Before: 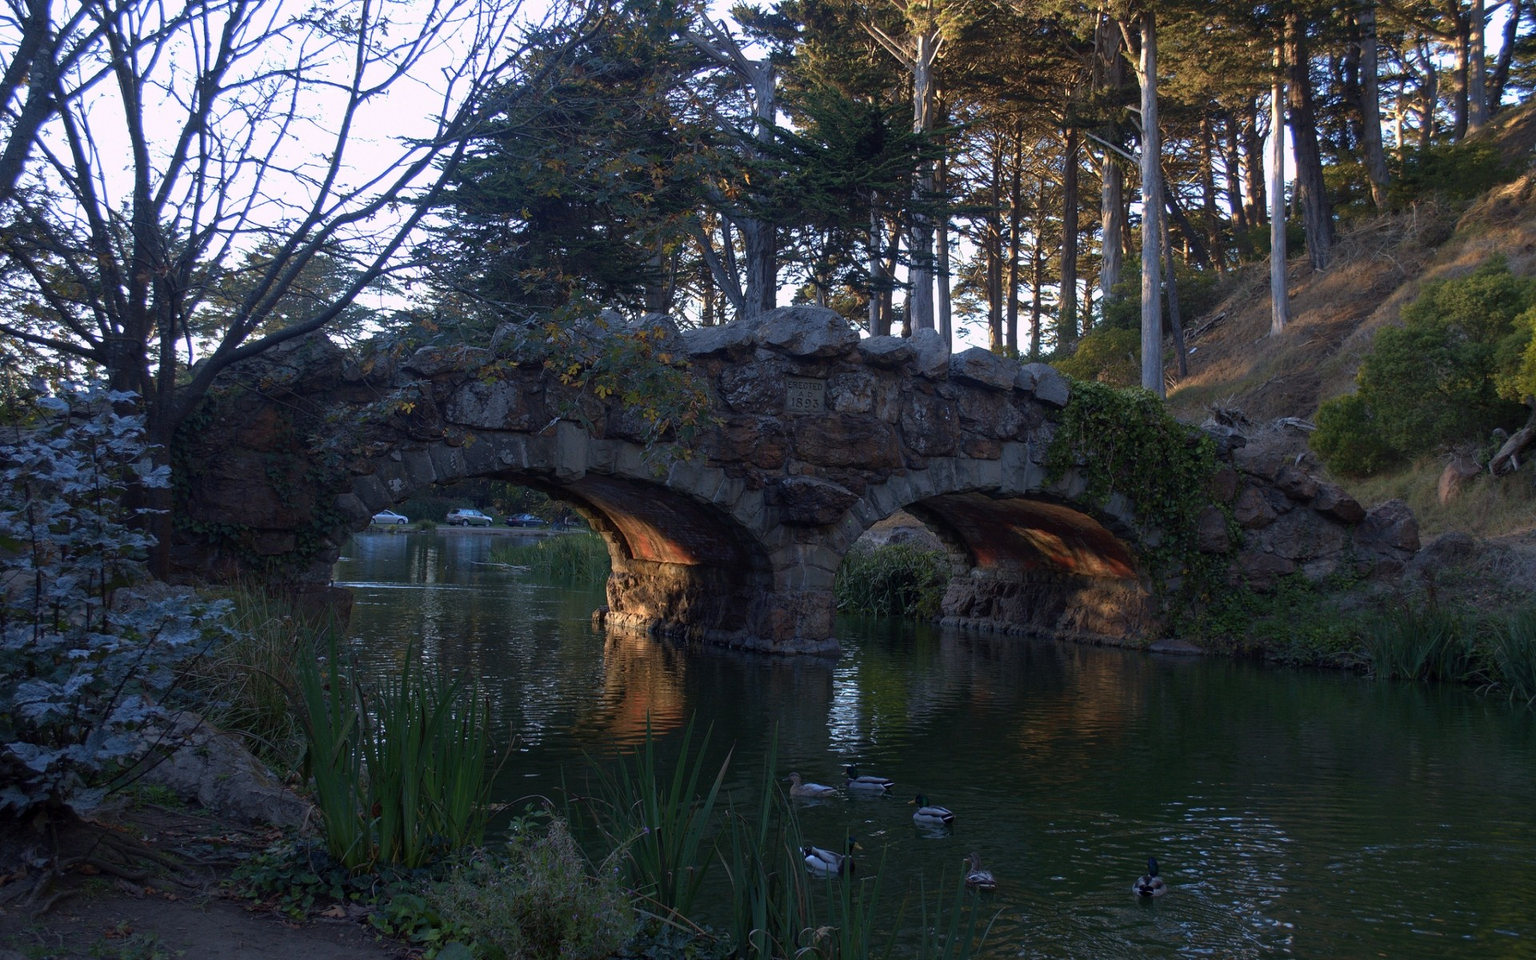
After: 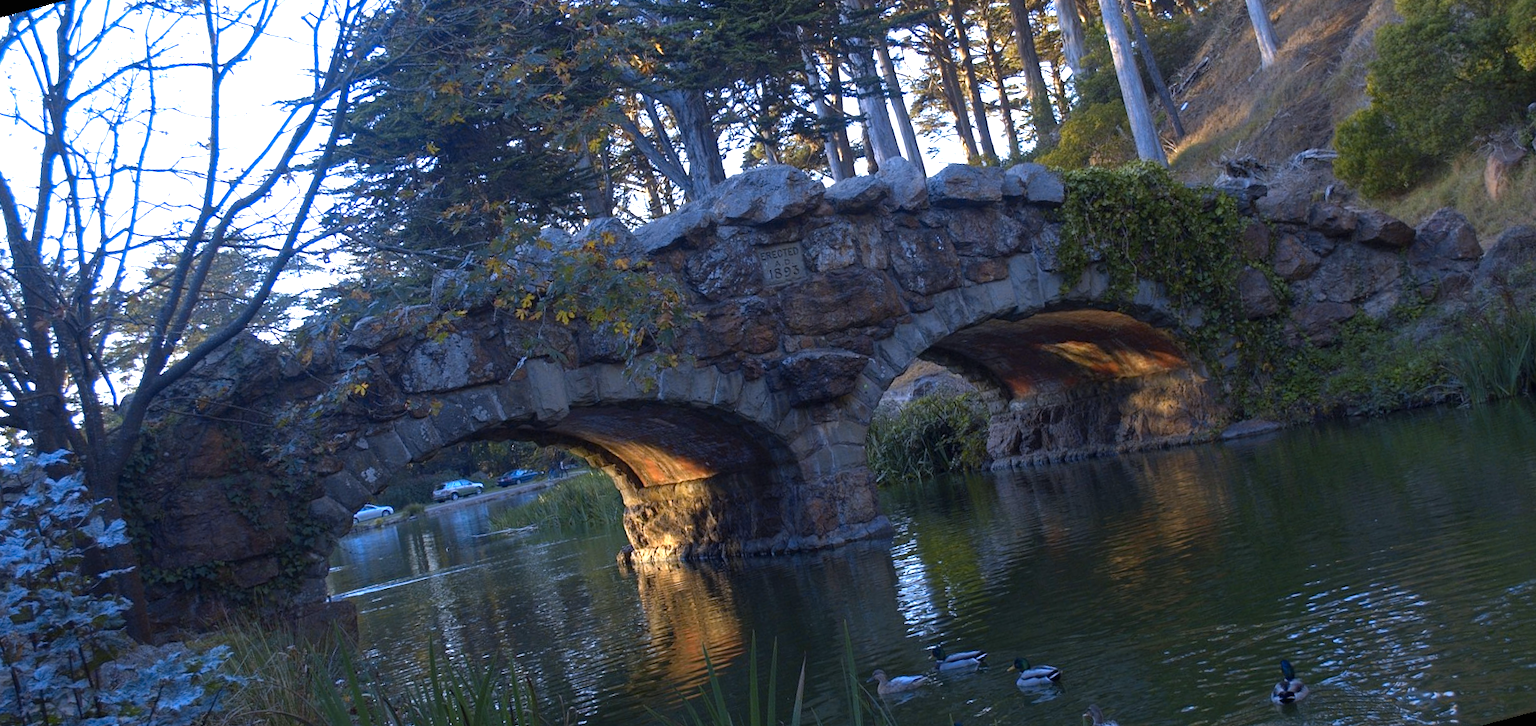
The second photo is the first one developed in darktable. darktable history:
rotate and perspective: rotation -14.8°, crop left 0.1, crop right 0.903, crop top 0.25, crop bottom 0.748
exposure: black level correction 0, exposure 0.9 EV, compensate highlight preservation false
white balance: red 0.984, blue 1.059
color contrast: green-magenta contrast 0.85, blue-yellow contrast 1.25, unbound 0
